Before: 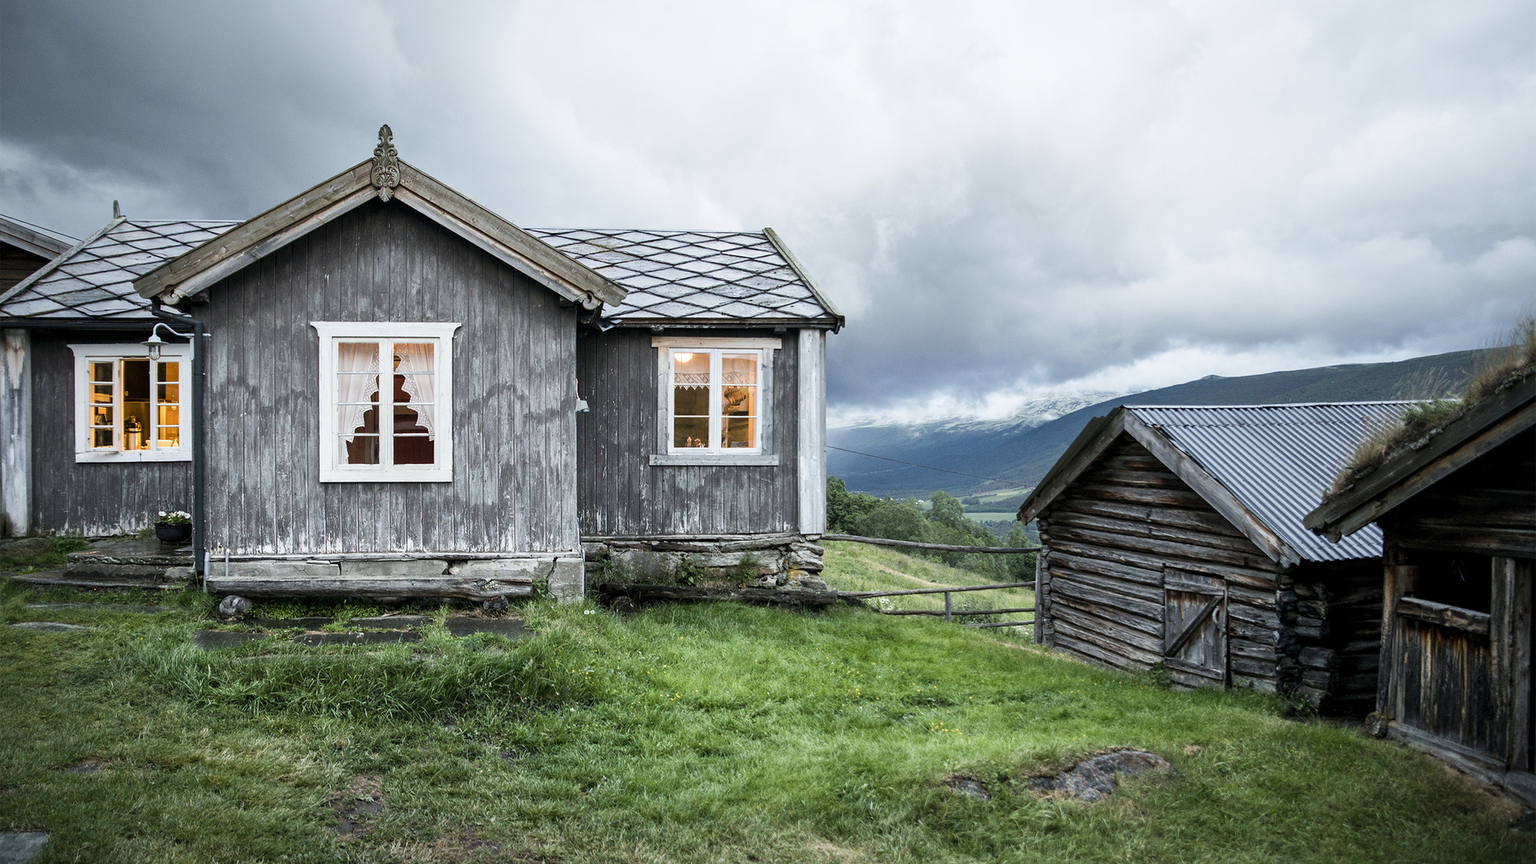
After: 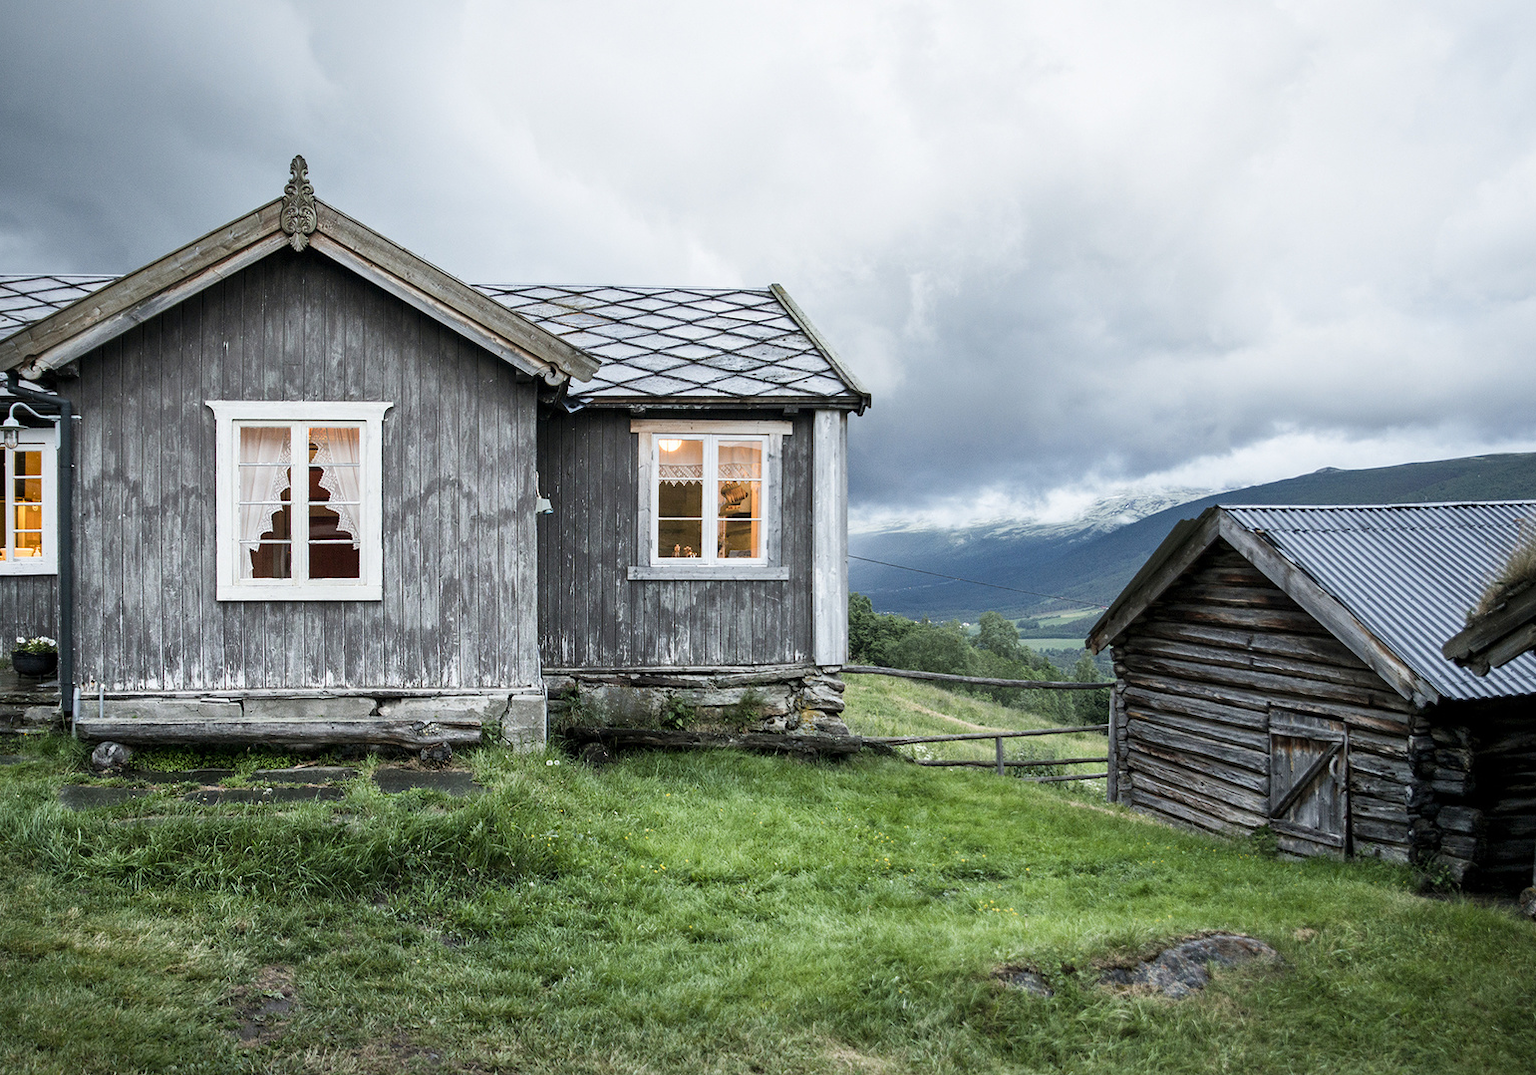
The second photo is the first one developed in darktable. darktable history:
crop and rotate: left 9.51%, right 10.226%
